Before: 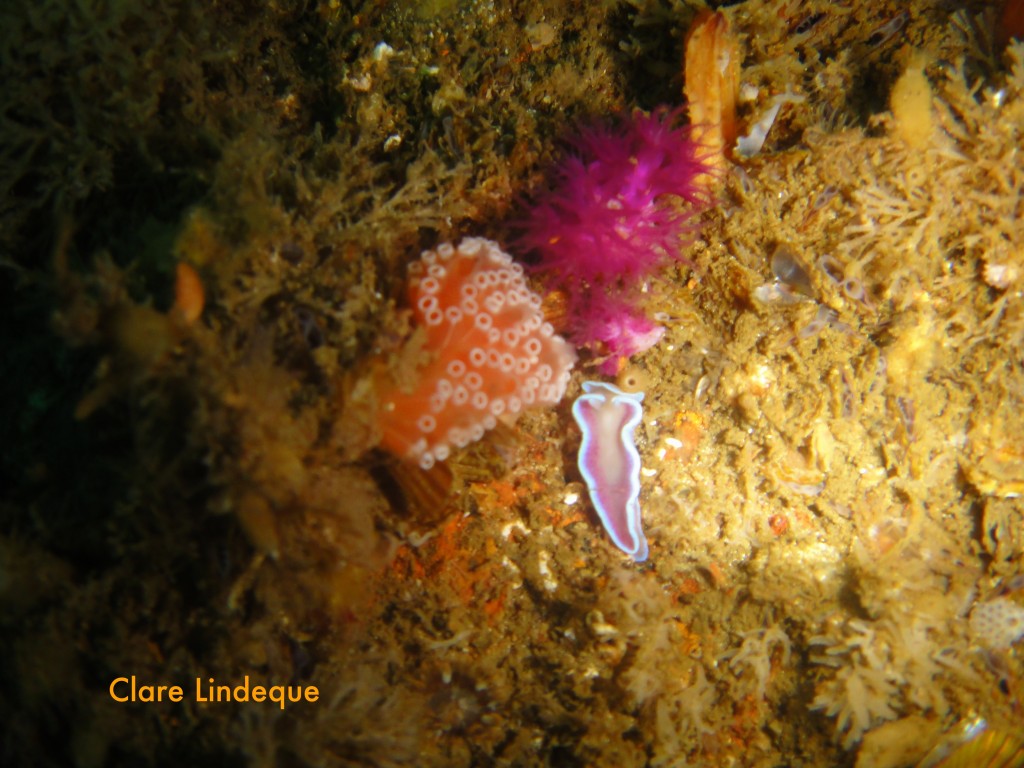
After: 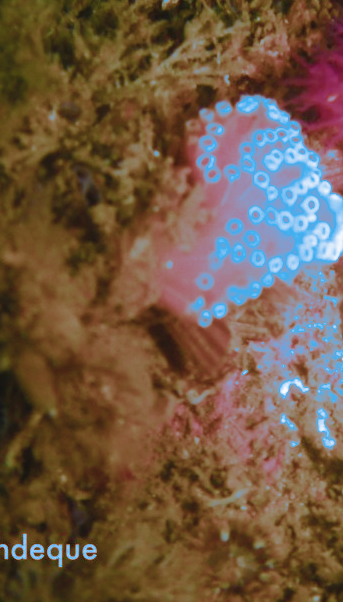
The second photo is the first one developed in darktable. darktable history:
crop and rotate: left 21.77%, top 18.528%, right 44.676%, bottom 2.997%
contrast brightness saturation: contrast 0.14, brightness 0.21
color balance rgb: perceptual saturation grading › global saturation 25%, perceptual saturation grading › highlights -50%, perceptual saturation grading › shadows 30%, perceptual brilliance grading › global brilliance 12%, global vibrance 20%
split-toning: shadows › hue 220°, shadows › saturation 0.64, highlights › hue 220°, highlights › saturation 0.64, balance 0, compress 5.22%
